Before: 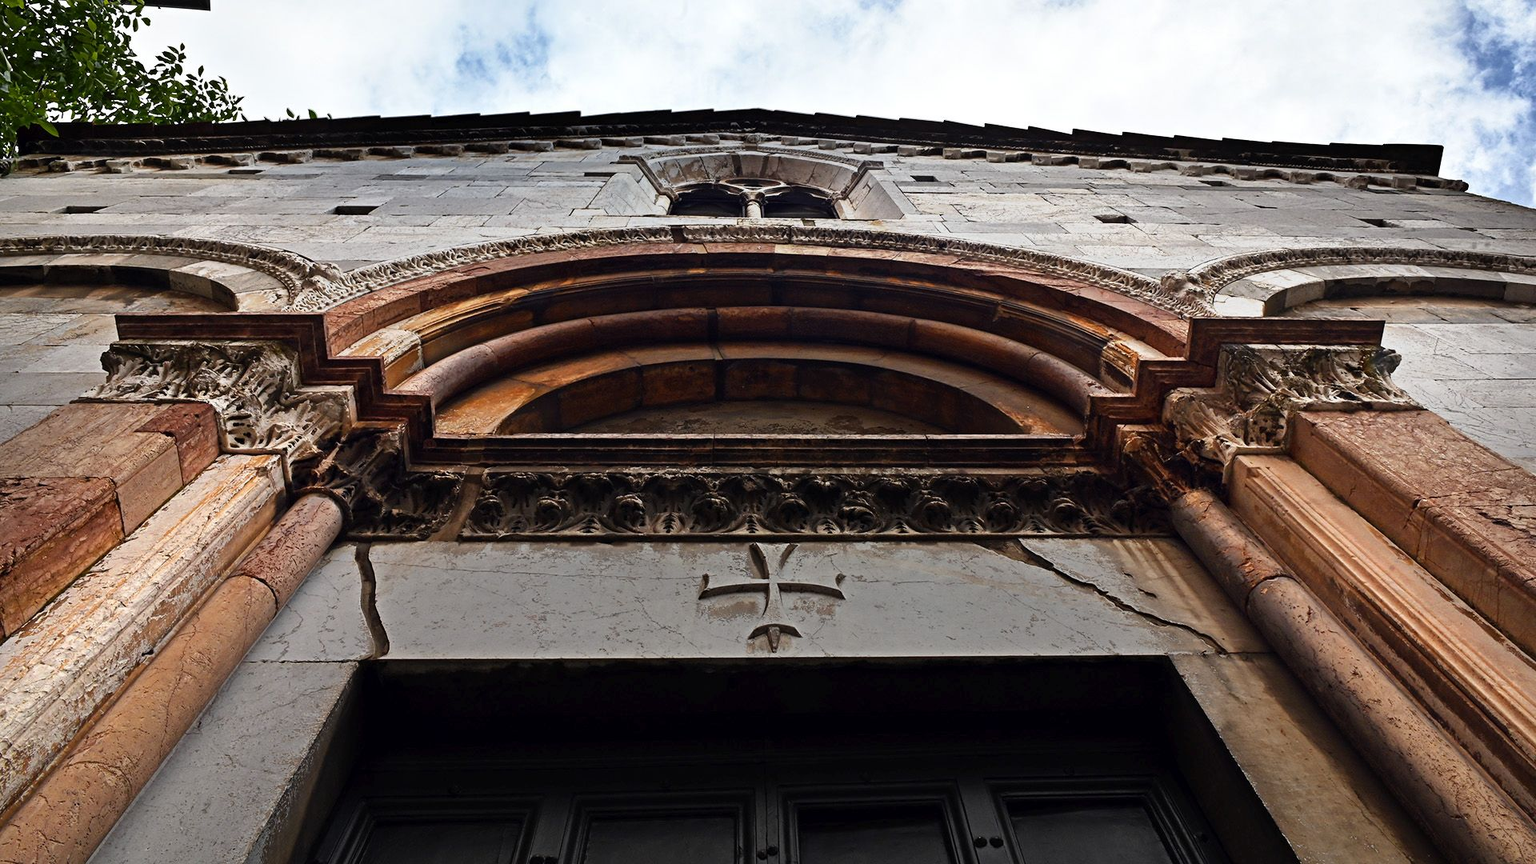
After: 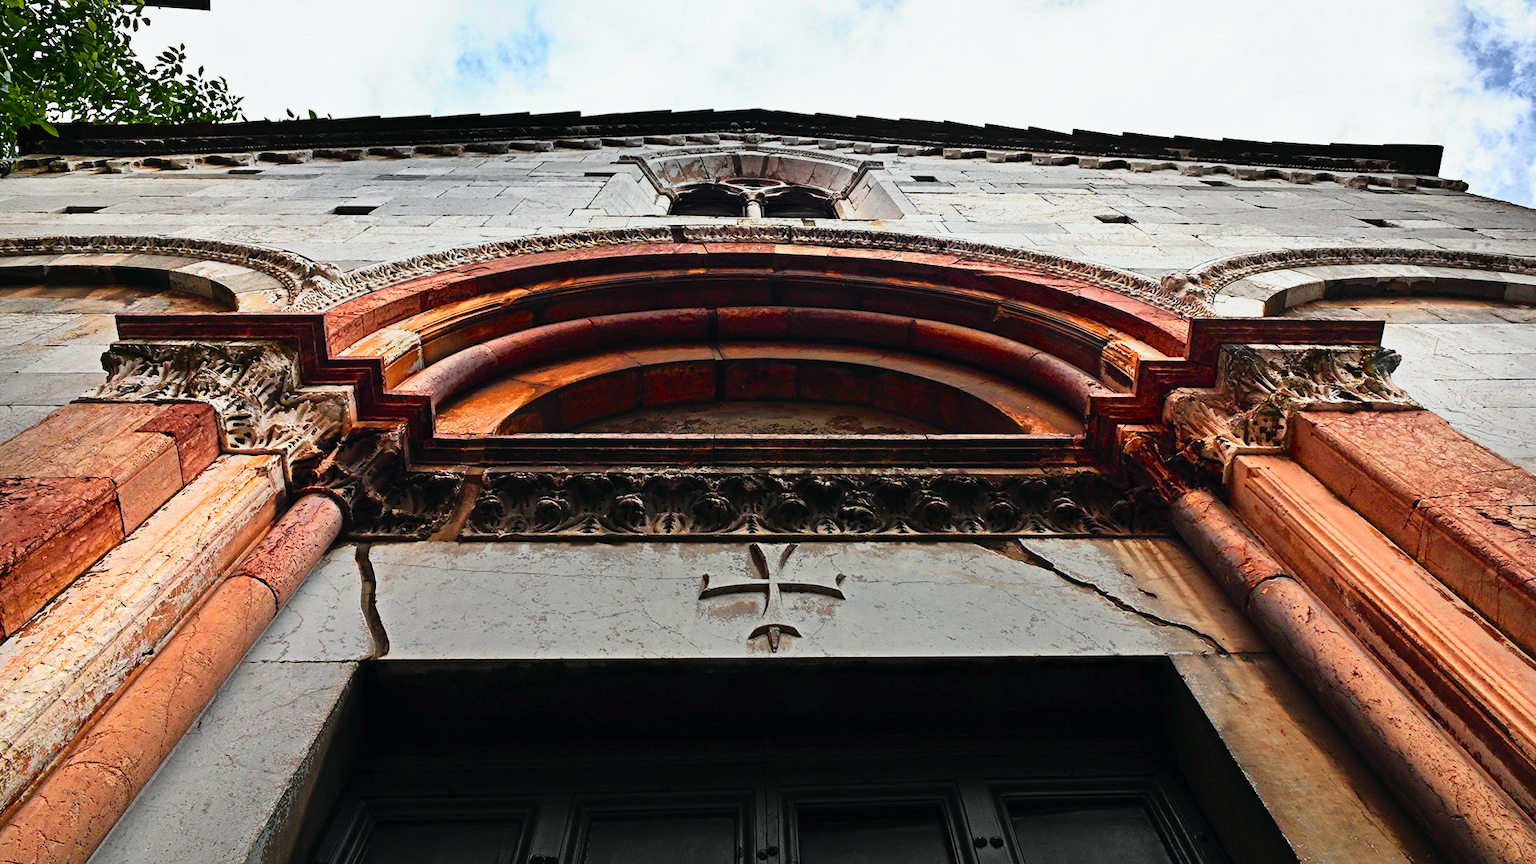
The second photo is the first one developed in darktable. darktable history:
tone curve: curves: ch0 [(0, 0.012) (0.144, 0.137) (0.326, 0.386) (0.489, 0.573) (0.656, 0.763) (0.849, 0.902) (1, 0.974)]; ch1 [(0, 0) (0.366, 0.367) (0.475, 0.453) (0.494, 0.493) (0.504, 0.497) (0.544, 0.579) (0.562, 0.619) (0.622, 0.694) (1, 1)]; ch2 [(0, 0) (0.333, 0.346) (0.375, 0.375) (0.424, 0.43) (0.476, 0.492) (0.502, 0.503) (0.533, 0.541) (0.572, 0.615) (0.605, 0.656) (0.641, 0.709) (1, 1)], color space Lab, independent channels, preserve colors none
